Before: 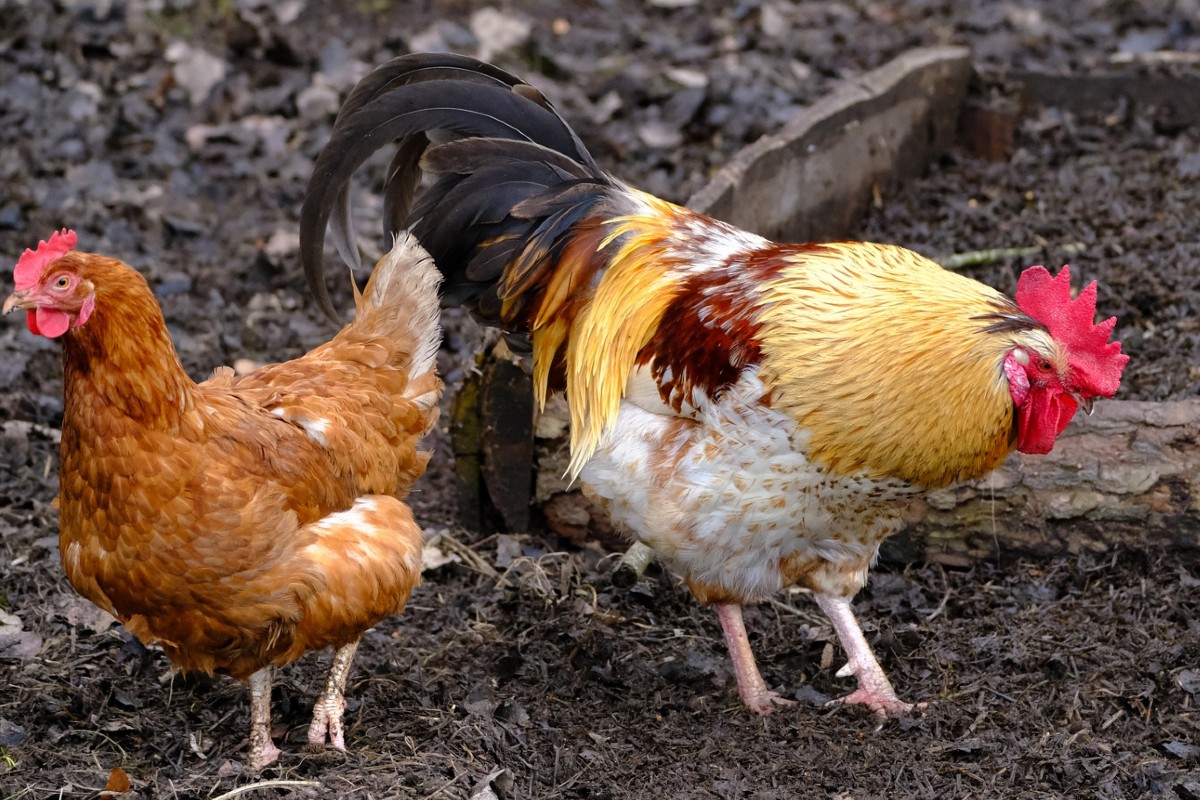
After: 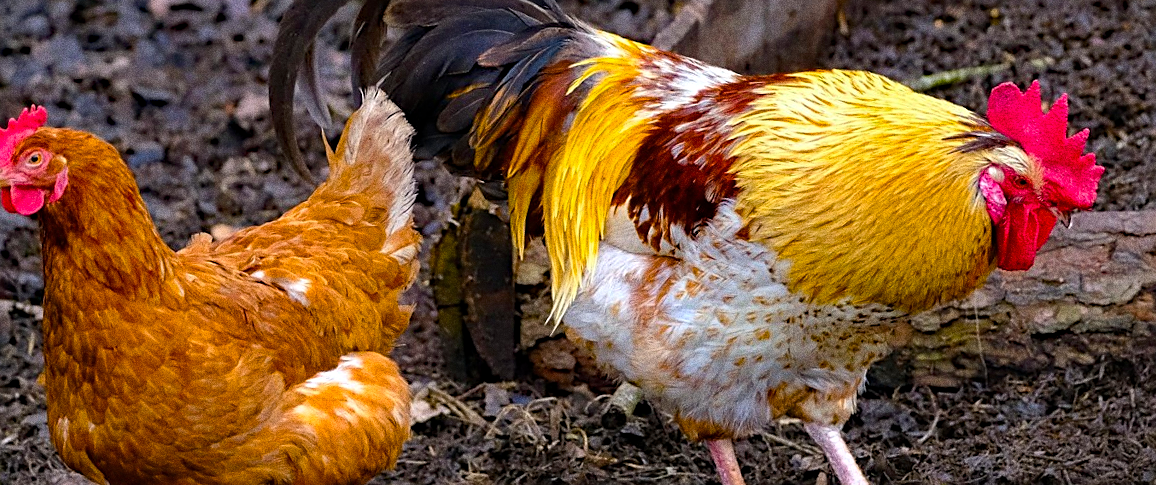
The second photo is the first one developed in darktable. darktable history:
sharpen: on, module defaults
haze removal: strength 0.29, distance 0.25, compatibility mode true, adaptive false
rotate and perspective: rotation -3.52°, crop left 0.036, crop right 0.964, crop top 0.081, crop bottom 0.919
crop: top 16.727%, bottom 16.727%
vignetting: fall-off start 97.23%, saturation -0.024, center (-0.033, -0.042), width/height ratio 1.179, unbound false
color balance rgb: linear chroma grading › global chroma 15%, perceptual saturation grading › global saturation 30%
grain: coarseness 0.09 ISO, strength 40%
